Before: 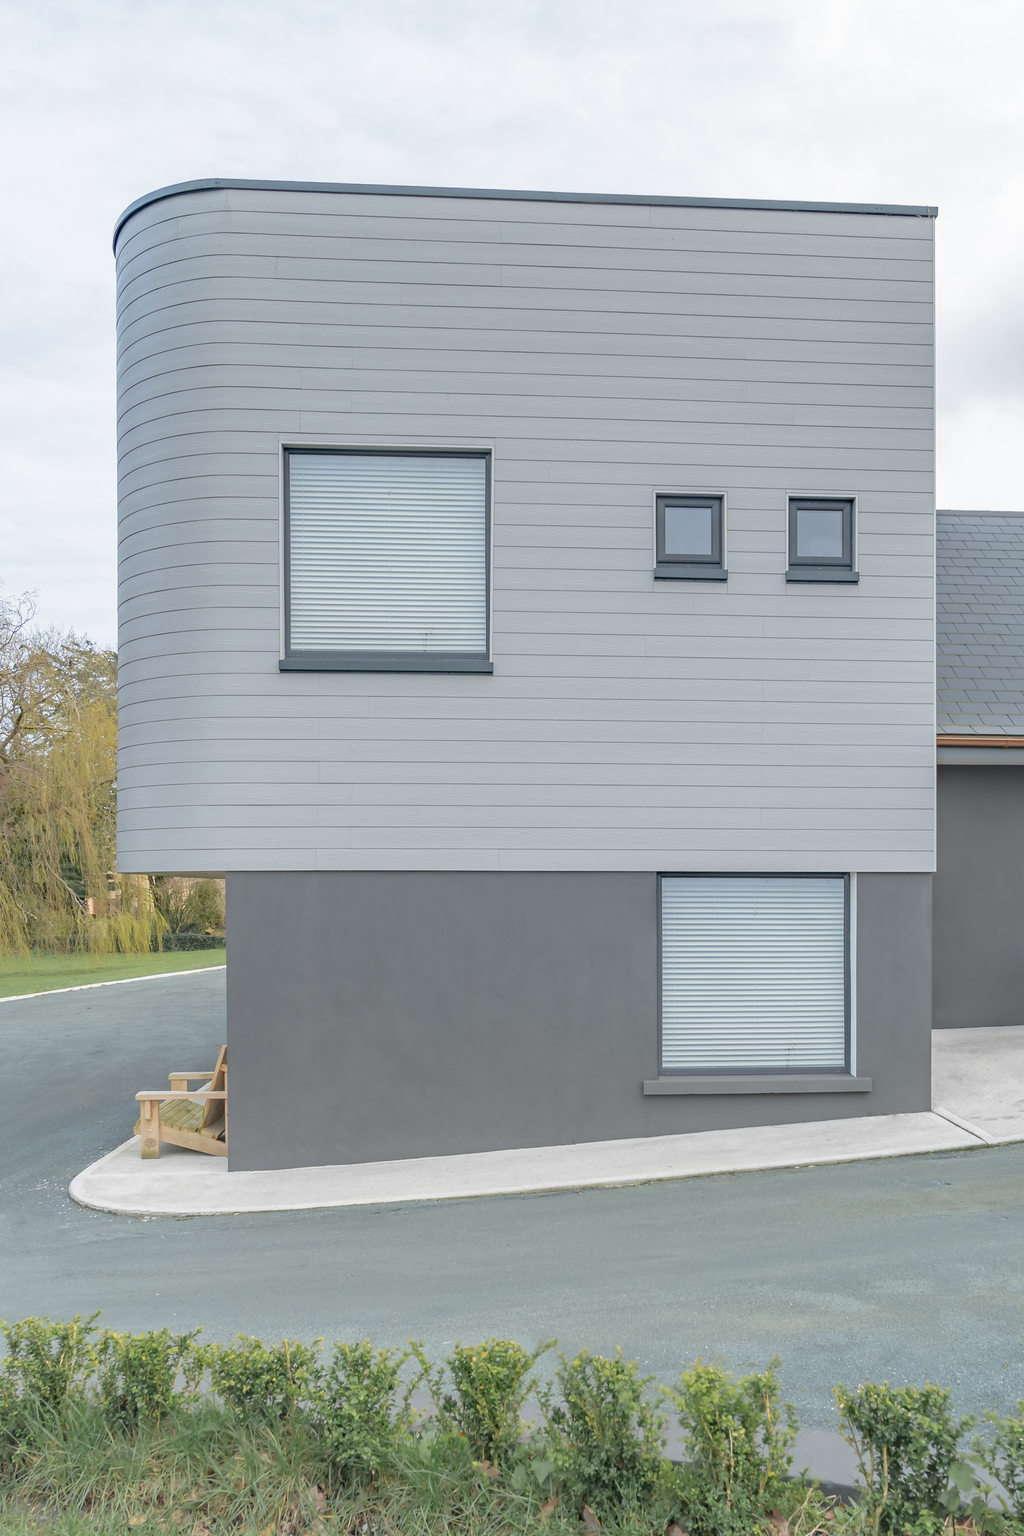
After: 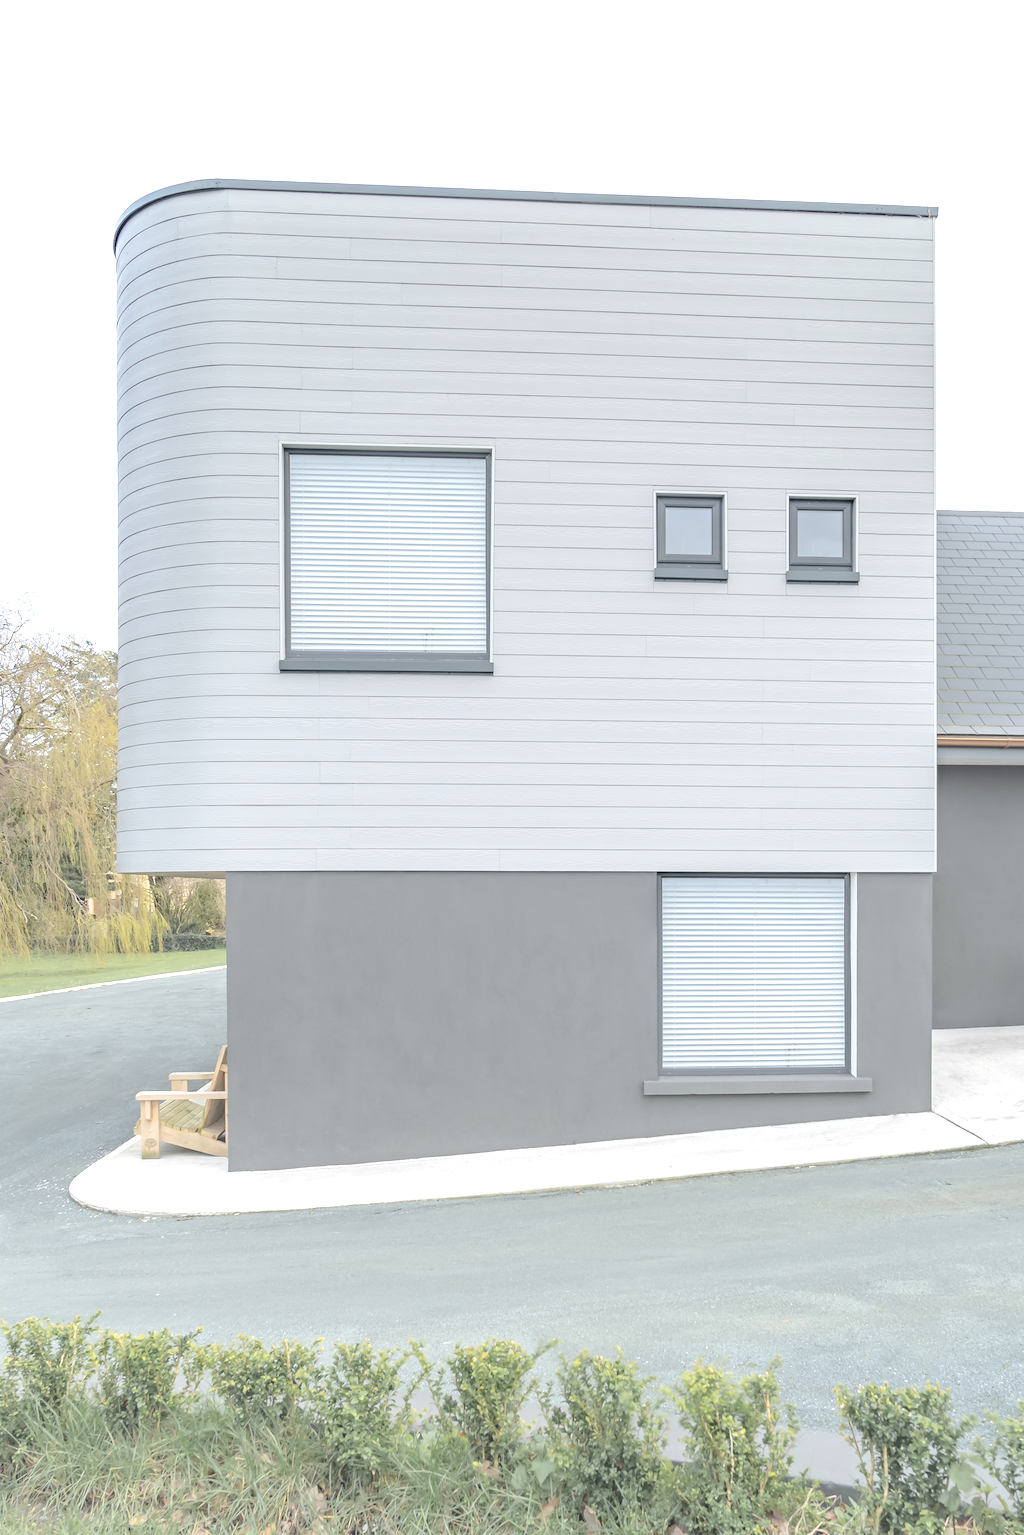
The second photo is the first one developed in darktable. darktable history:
contrast brightness saturation: brightness 0.18, saturation -0.483
color balance rgb: global offset › luminance 0.494%, global offset › hue 171.78°, perceptual saturation grading › global saturation 29.373%, perceptual brilliance grading › global brilliance 18.771%, global vibrance 20%
